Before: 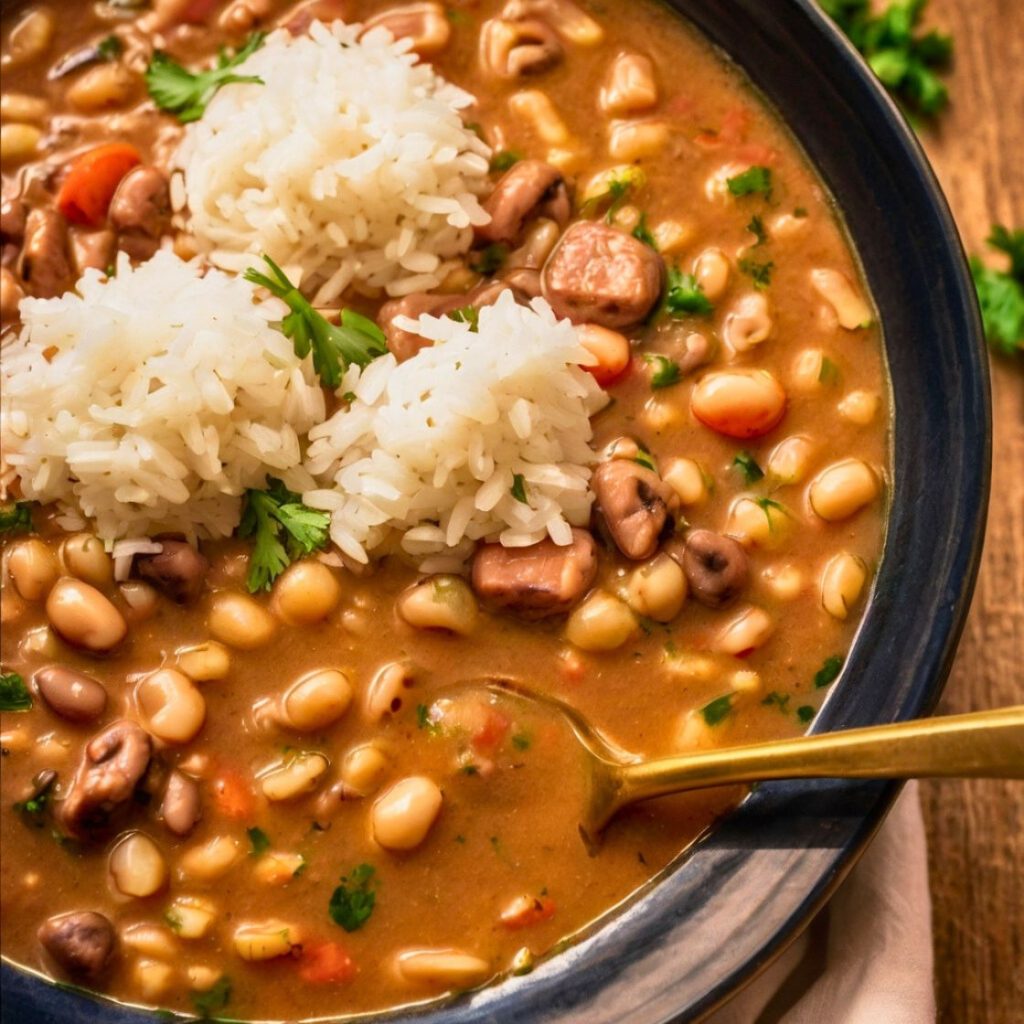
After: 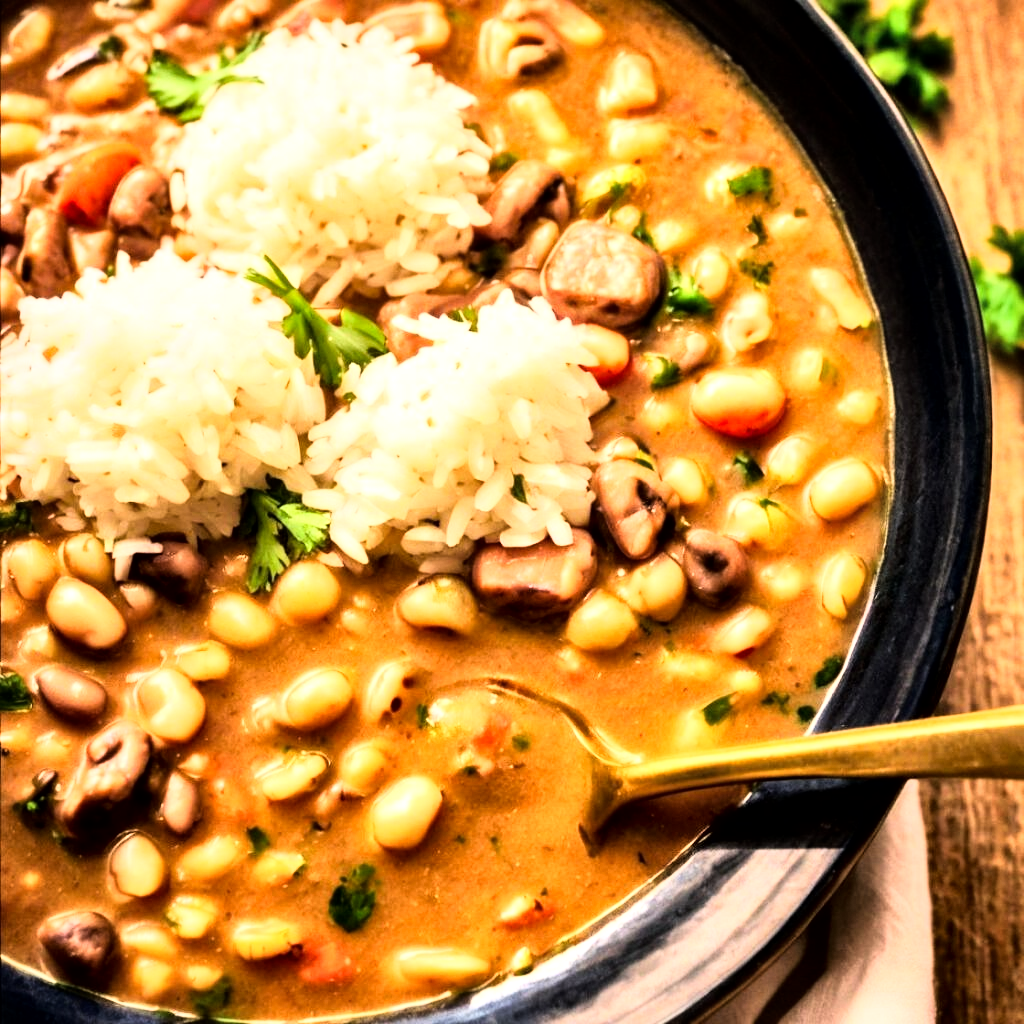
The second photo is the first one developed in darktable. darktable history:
rgb curve: curves: ch0 [(0, 0) (0.21, 0.15) (0.24, 0.21) (0.5, 0.75) (0.75, 0.96) (0.89, 0.99) (1, 1)]; ch1 [(0, 0.02) (0.21, 0.13) (0.25, 0.2) (0.5, 0.67) (0.75, 0.9) (0.89, 0.97) (1, 1)]; ch2 [(0, 0.02) (0.21, 0.13) (0.25, 0.2) (0.5, 0.67) (0.75, 0.9) (0.89, 0.97) (1, 1)], compensate middle gray true
local contrast: mode bilateral grid, contrast 20, coarseness 50, detail 159%, midtone range 0.2
